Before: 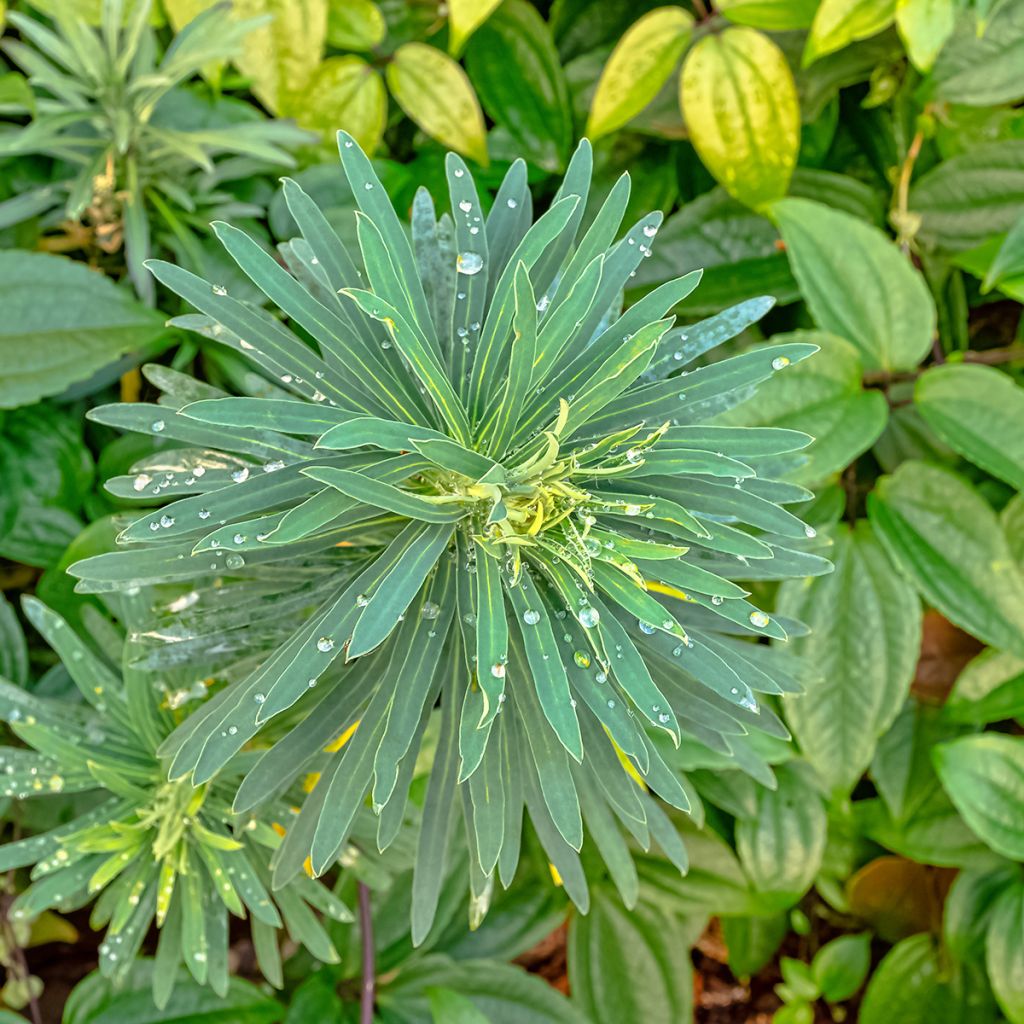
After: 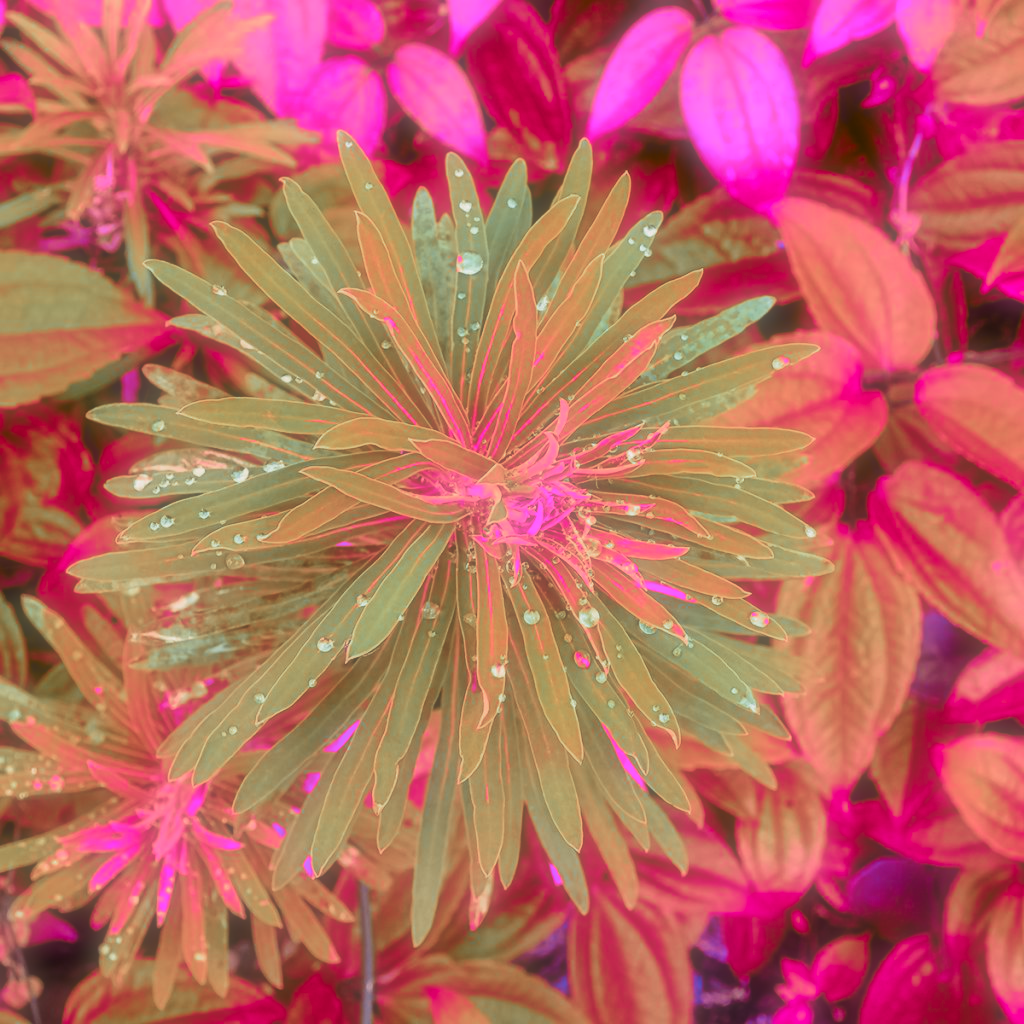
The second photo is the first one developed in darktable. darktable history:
color zones: curves: ch0 [(0.826, 0.353)]; ch1 [(0.242, 0.647) (0.889, 0.342)]; ch2 [(0.246, 0.089) (0.969, 0.068)]
soften: size 60.24%, saturation 65.46%, brightness 0.506 EV, mix 25.7%
contrast brightness saturation: contrast 0.2, brightness 0.15, saturation 0.14
